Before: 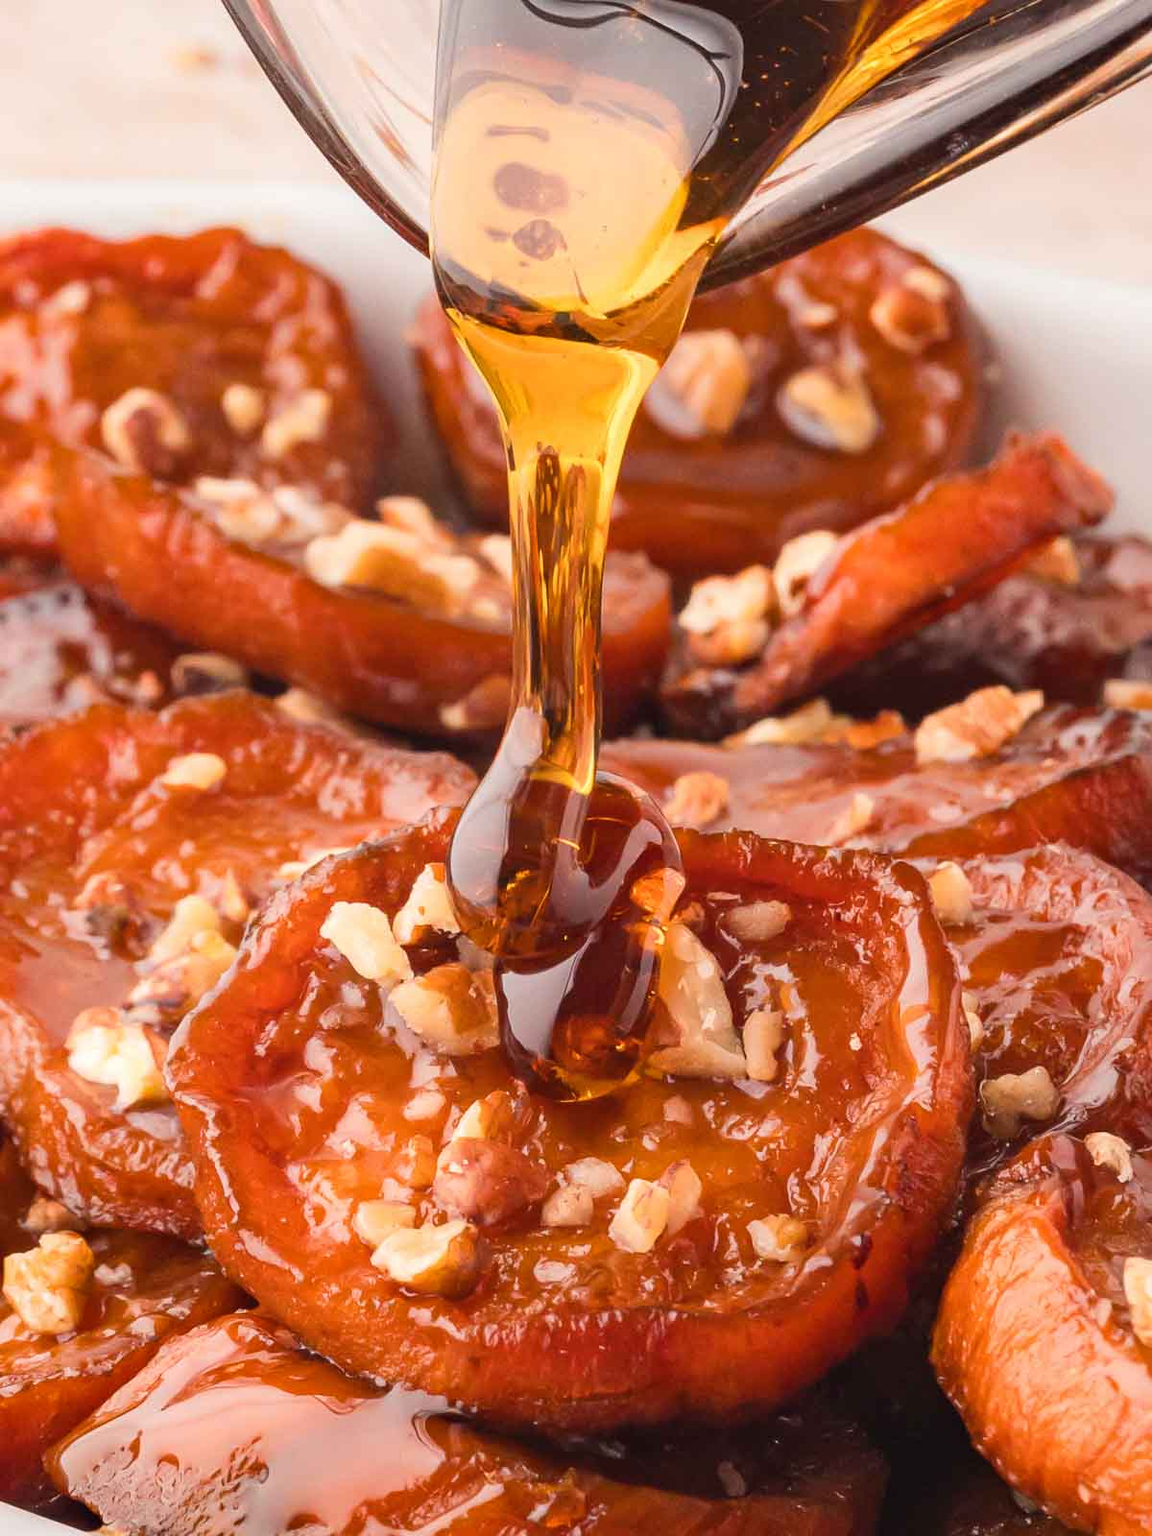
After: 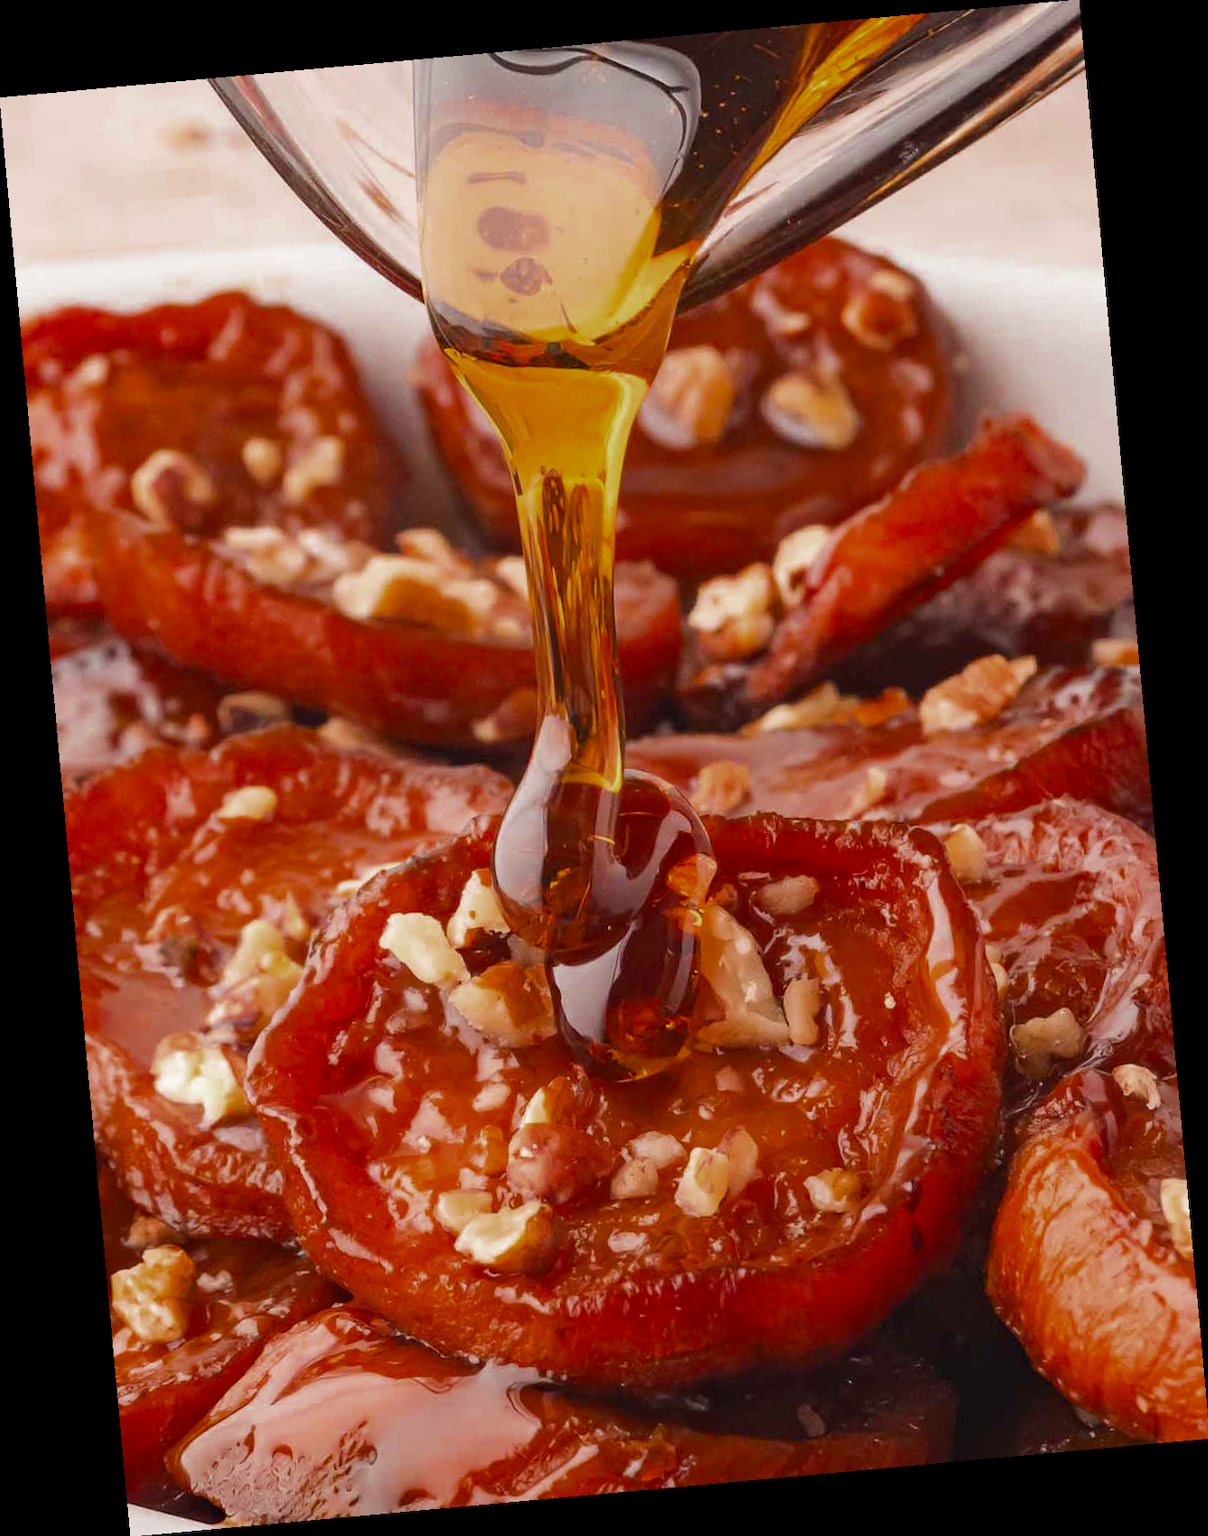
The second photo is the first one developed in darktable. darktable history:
color zones: curves: ch0 [(0.27, 0.396) (0.563, 0.504) (0.75, 0.5) (0.787, 0.307)]
rotate and perspective: rotation -5.2°, automatic cropping off
